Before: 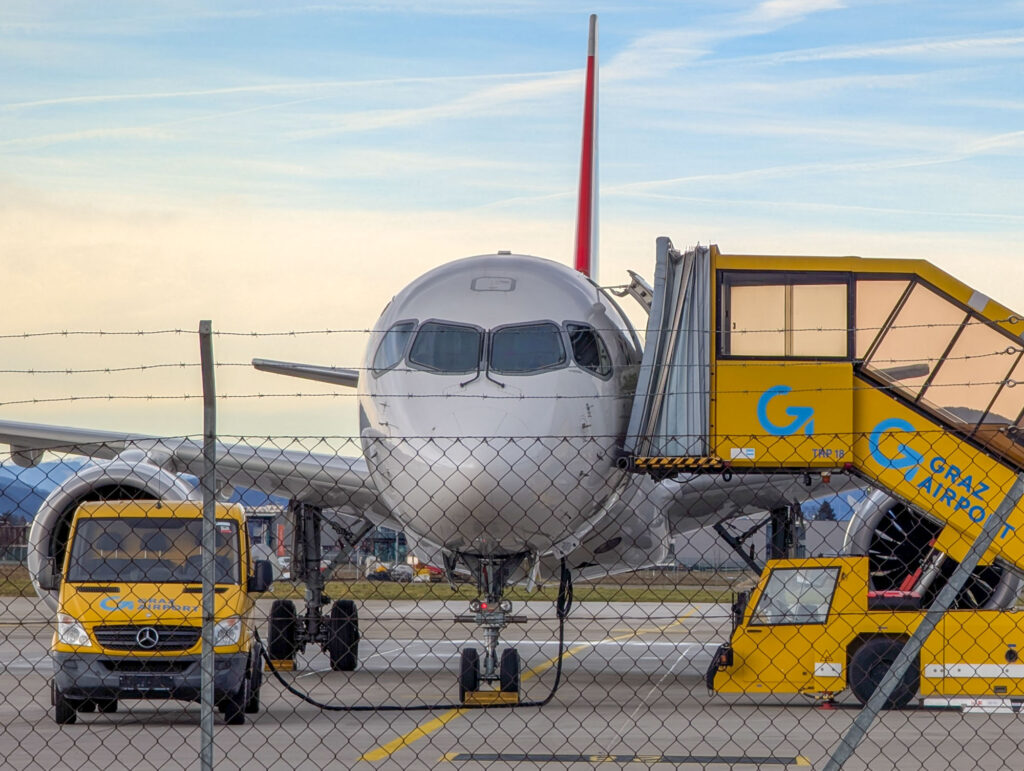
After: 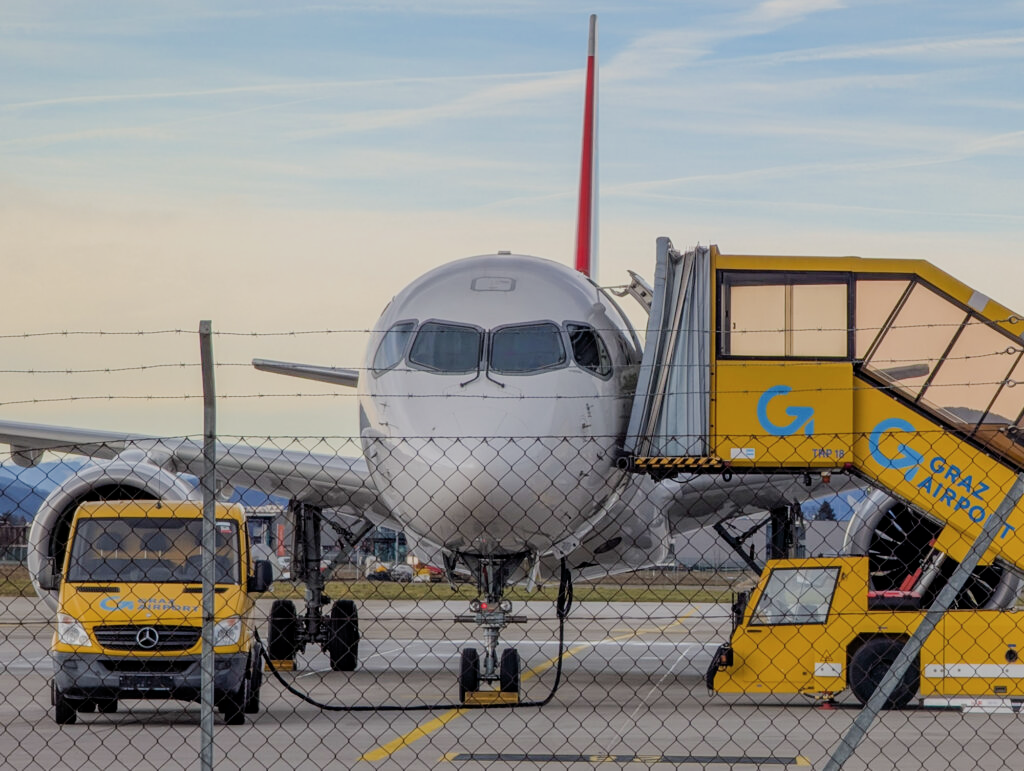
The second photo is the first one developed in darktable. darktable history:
filmic rgb: black relative exposure -7.65 EV, white relative exposure 4.56 EV, hardness 3.61
contrast brightness saturation: saturation -0.063
